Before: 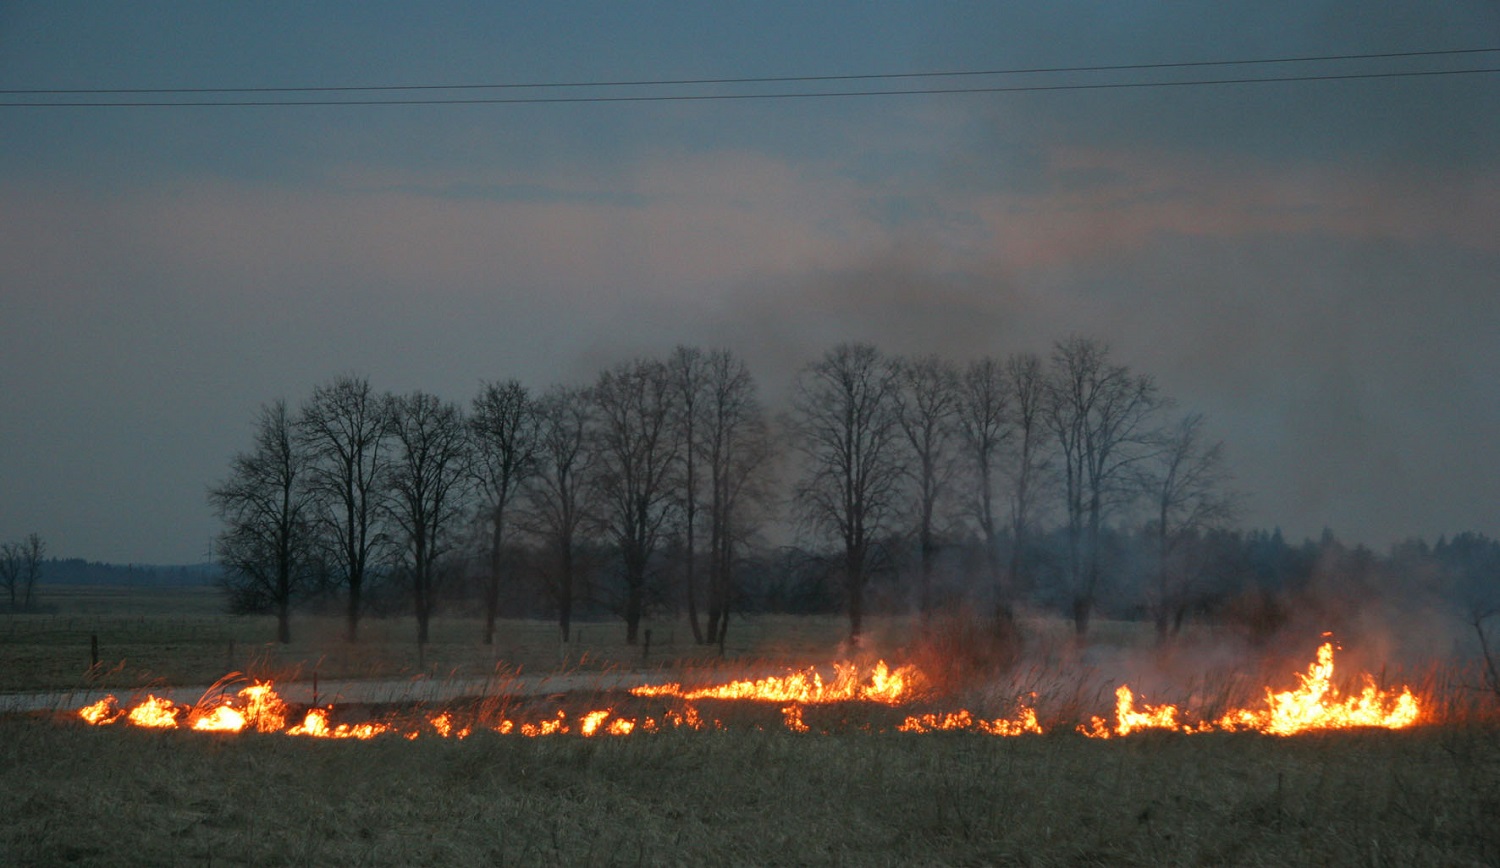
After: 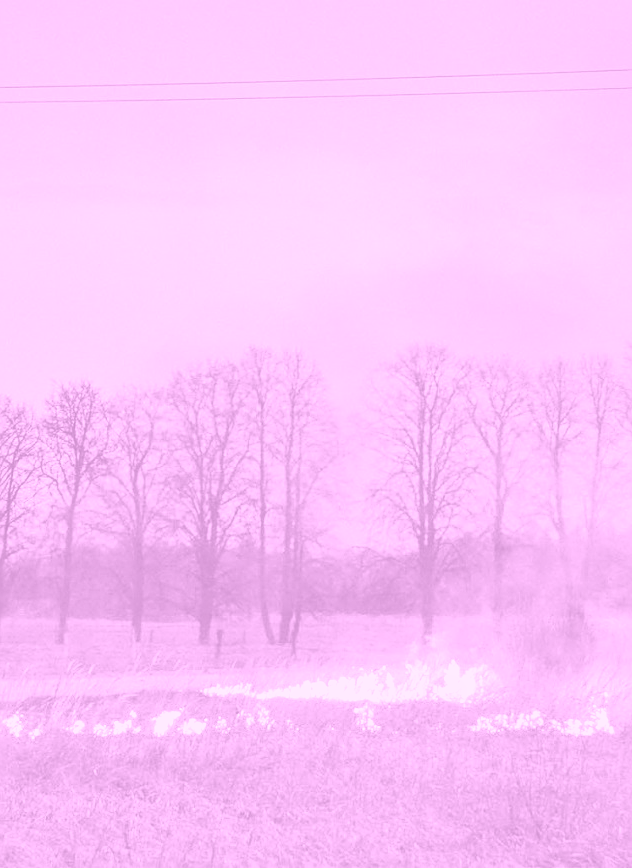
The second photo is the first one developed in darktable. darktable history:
local contrast: detail 130%
colorize: hue 331.2°, saturation 75%, source mix 30.28%, lightness 70.52%, version 1
crop: left 28.583%, right 29.231%
exposure: black level correction 0, exposure 1.1 EV, compensate exposure bias true, compensate highlight preservation false
shadows and highlights: low approximation 0.01, soften with gaussian
sharpen: on, module defaults
base curve: curves: ch0 [(0, 0) (0.028, 0.03) (0.121, 0.232) (0.46, 0.748) (0.859, 0.968) (1, 1)], preserve colors none
